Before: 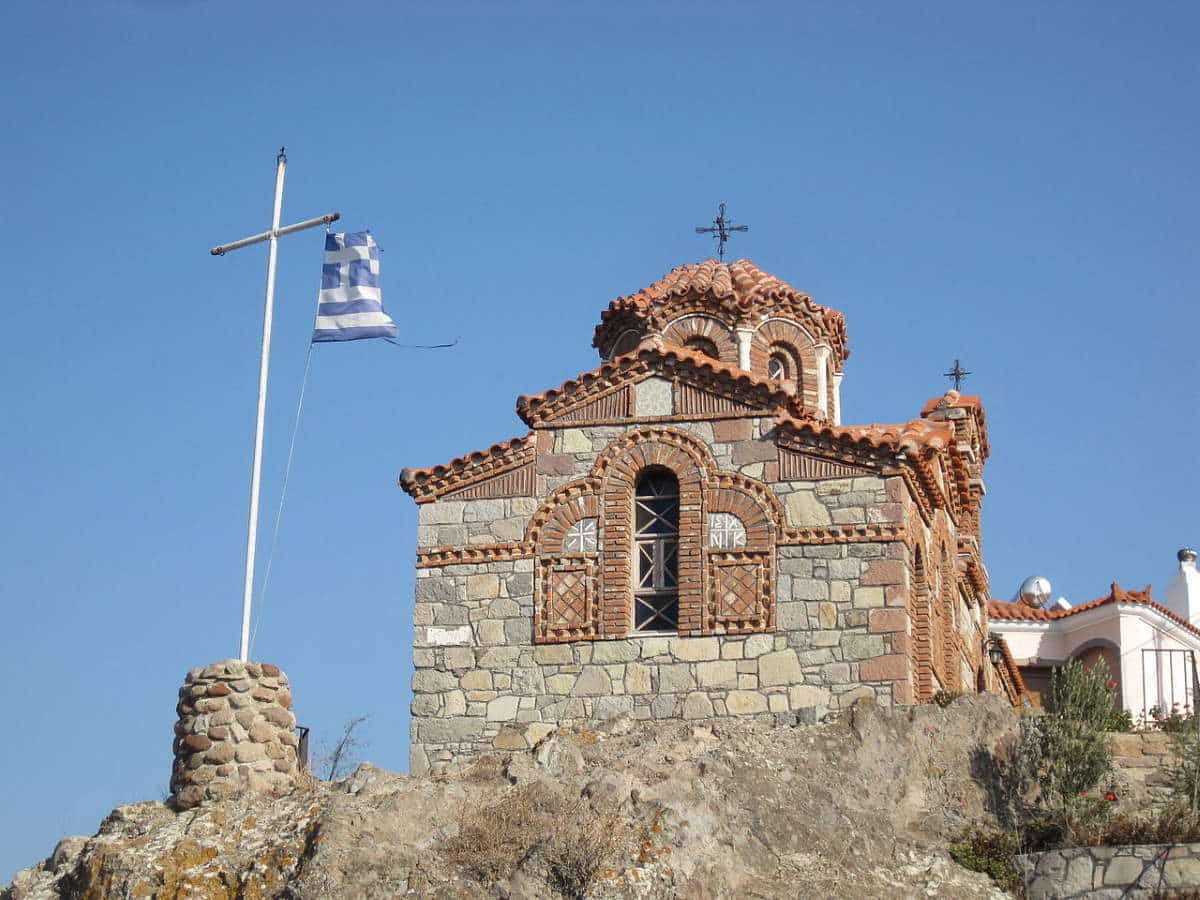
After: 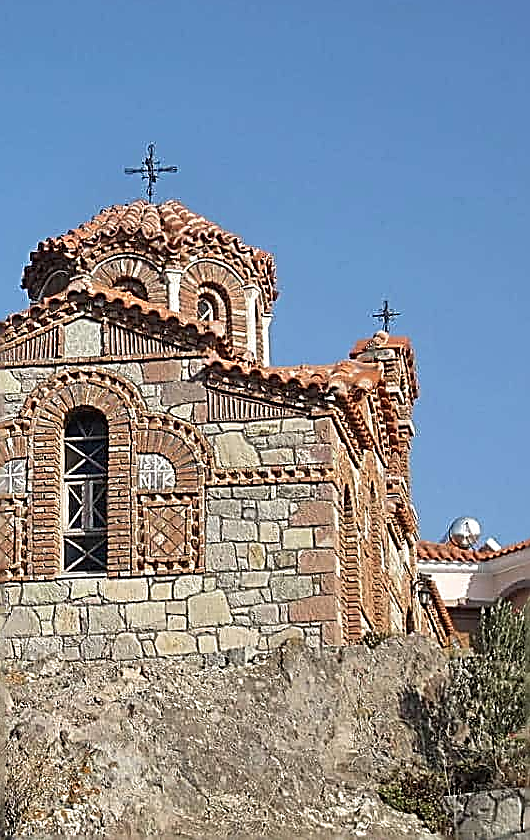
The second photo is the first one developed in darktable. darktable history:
crop: left 47.628%, top 6.643%, right 7.874%
sharpen: amount 1.861
